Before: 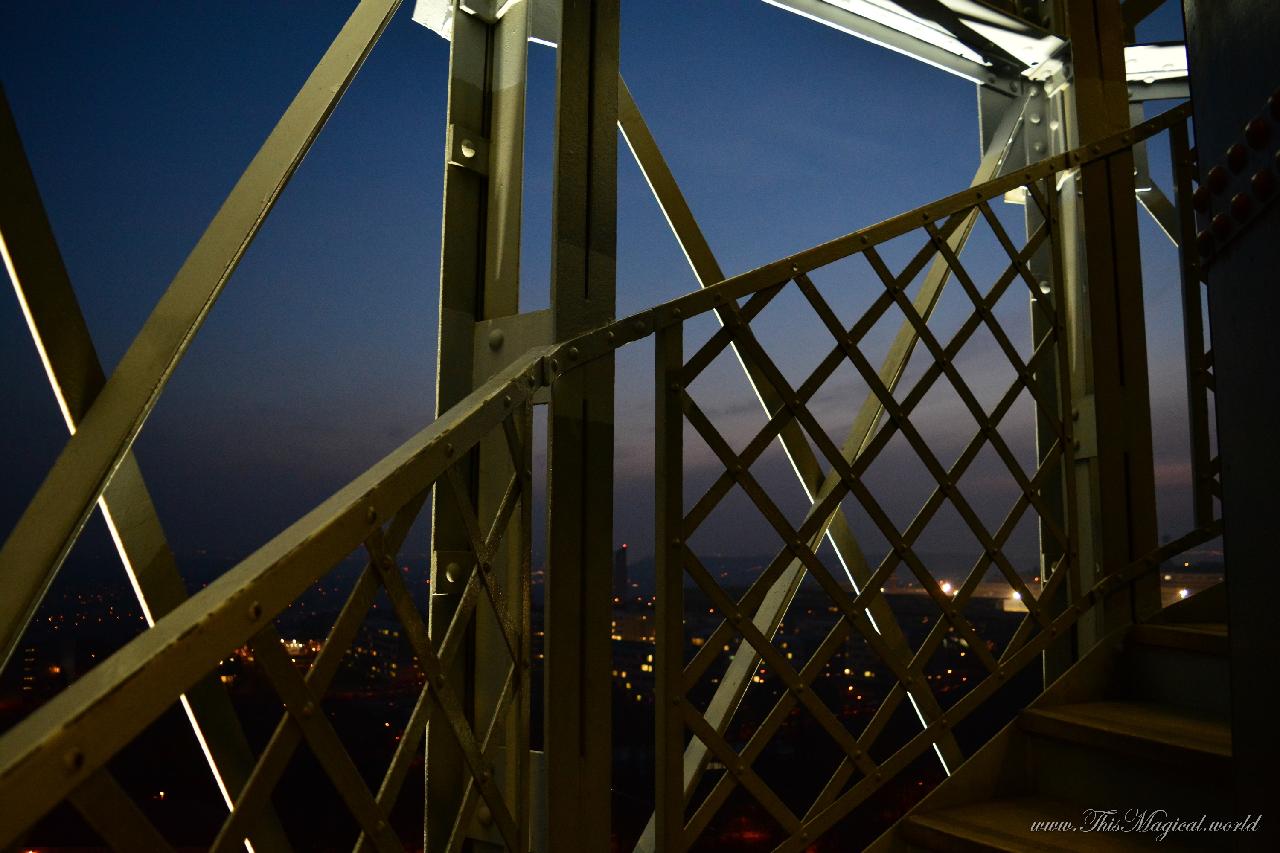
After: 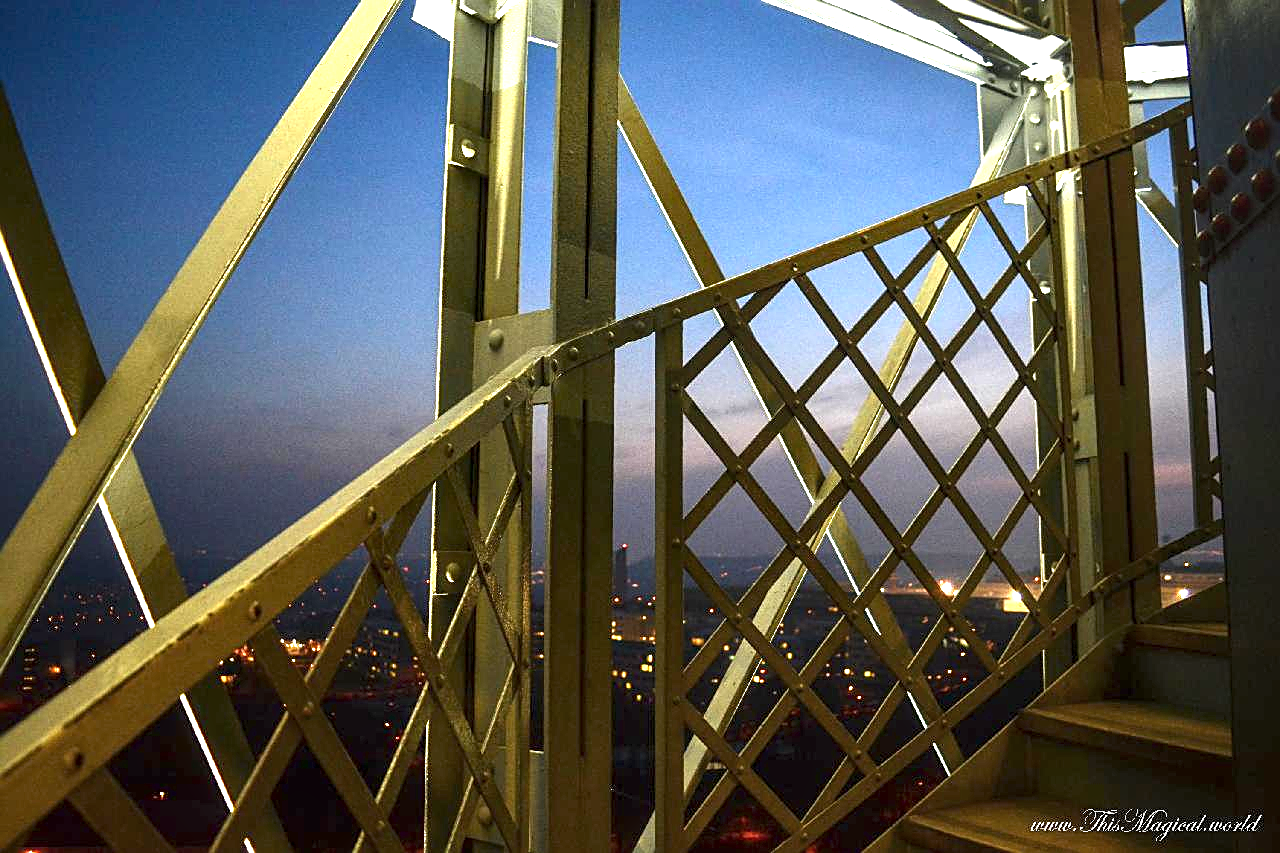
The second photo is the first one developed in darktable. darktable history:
local contrast: detail 130%
exposure: black level correction 0, exposure 2.088 EV, compensate exposure bias true, compensate highlight preservation false
sharpen: on, module defaults
